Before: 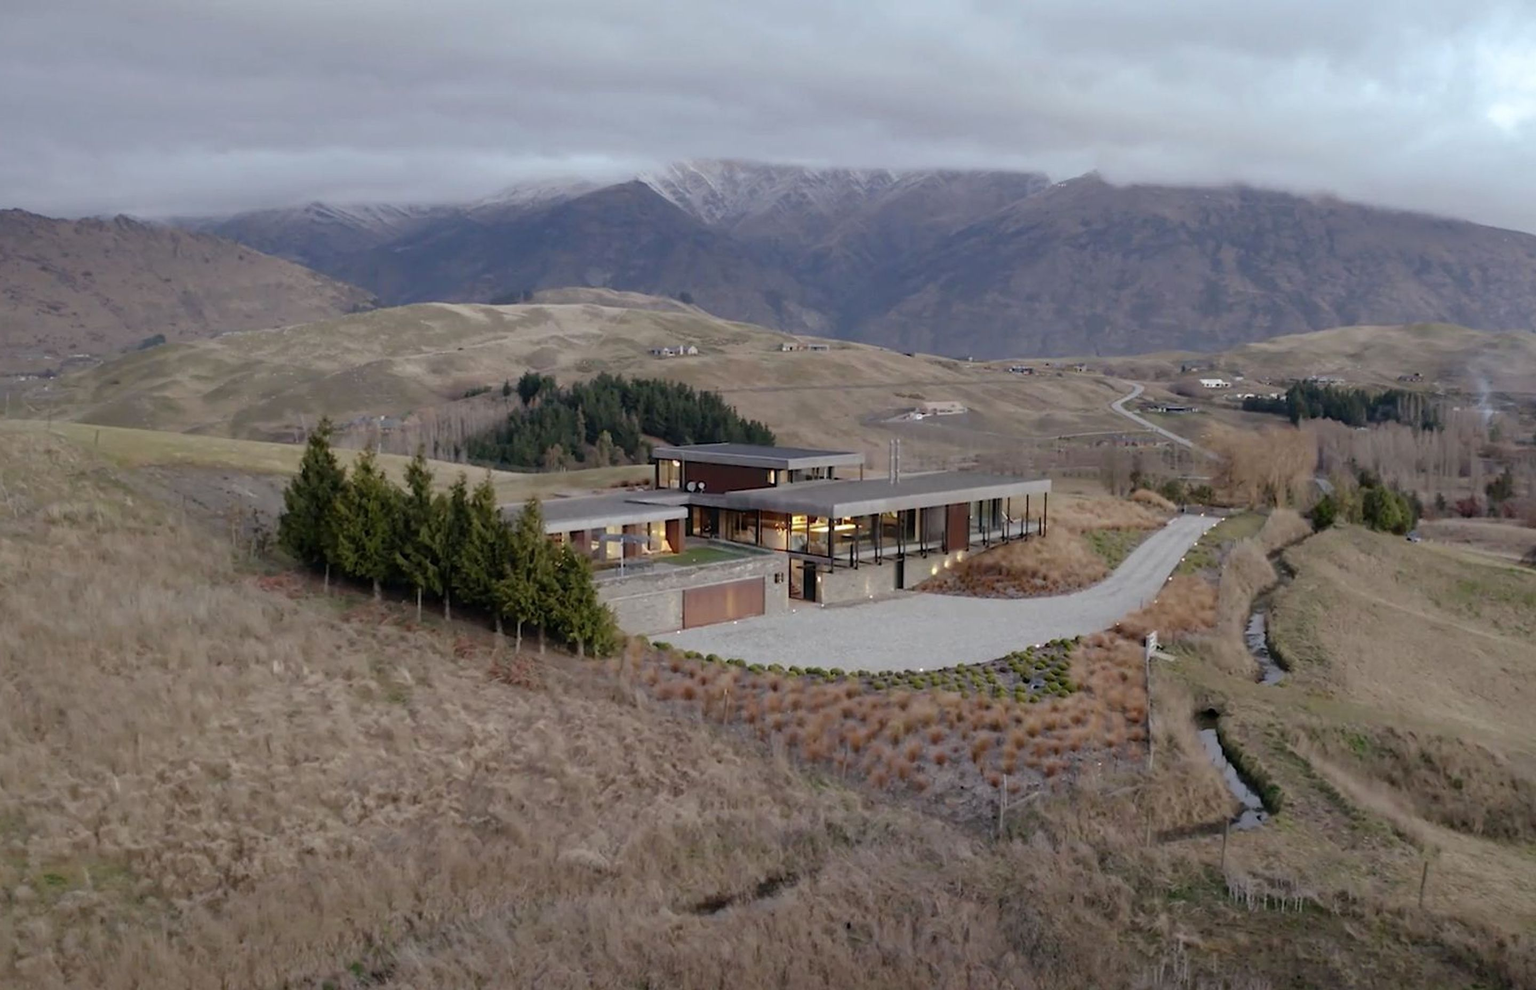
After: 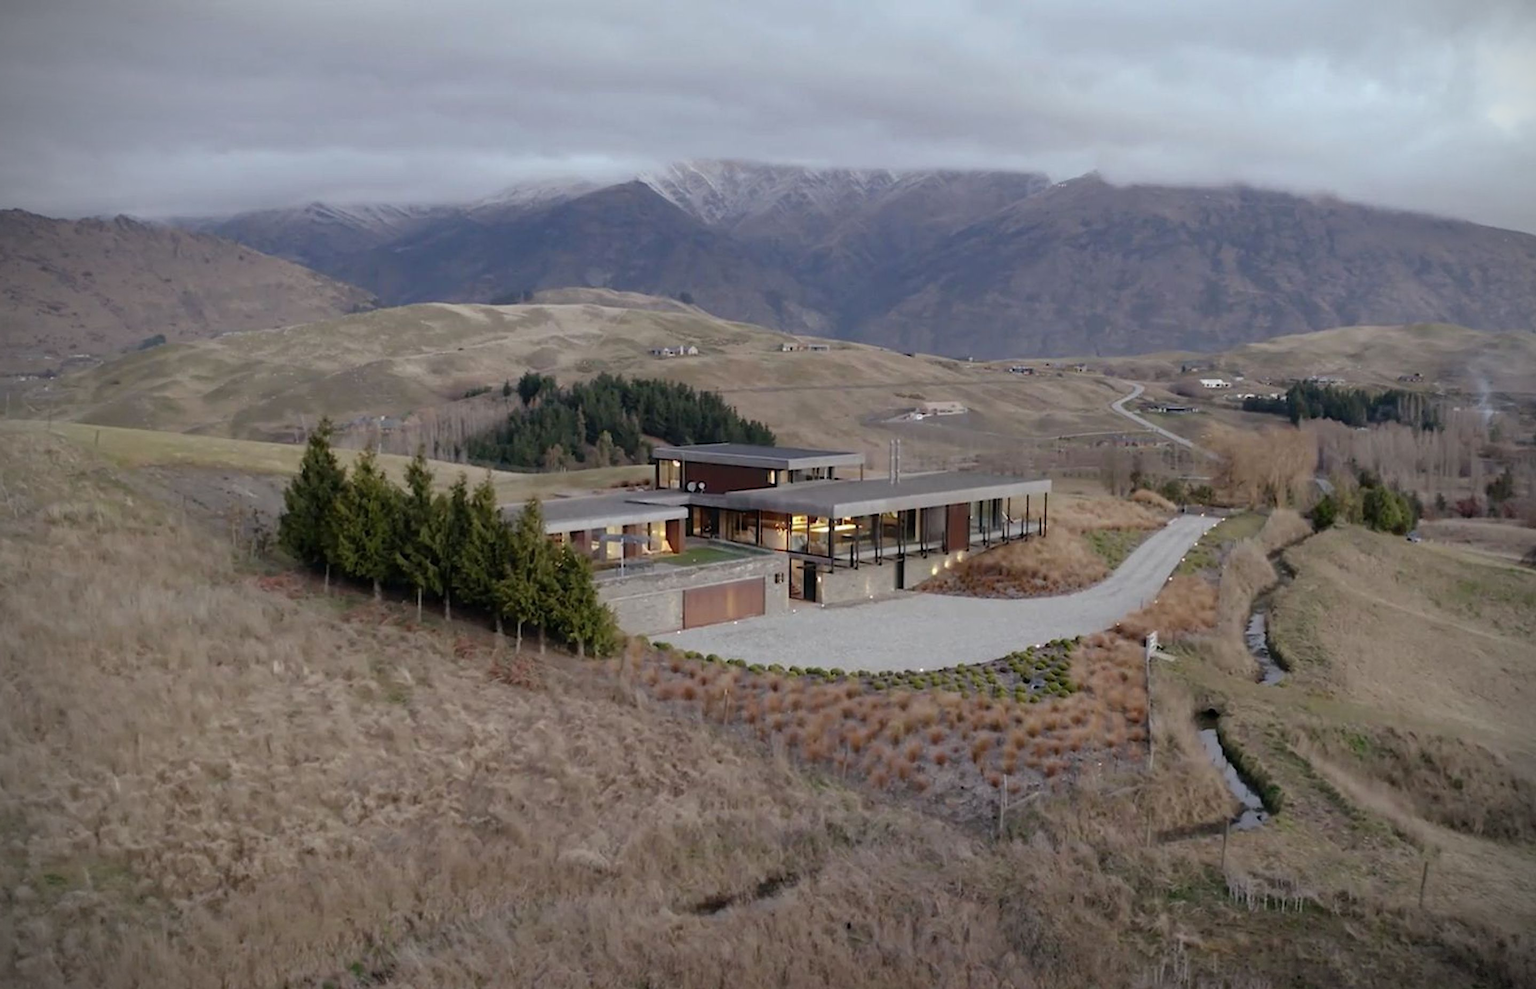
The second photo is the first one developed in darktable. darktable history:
vignetting: dithering 8-bit output, unbound false
bloom: size 9%, threshold 100%, strength 7%
